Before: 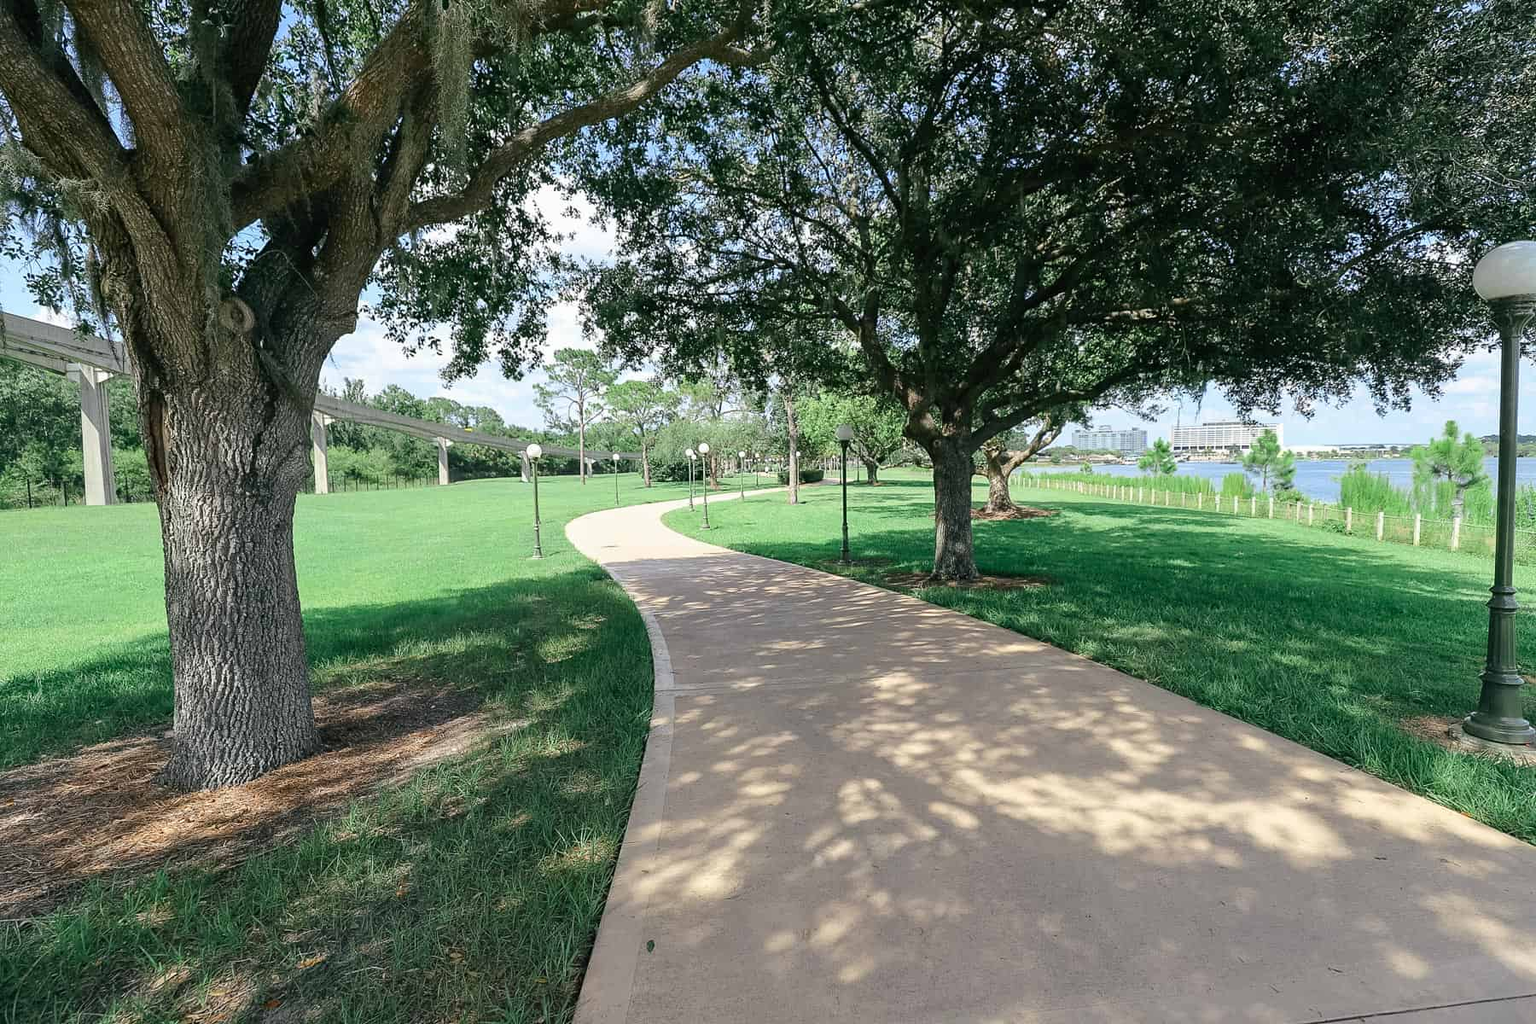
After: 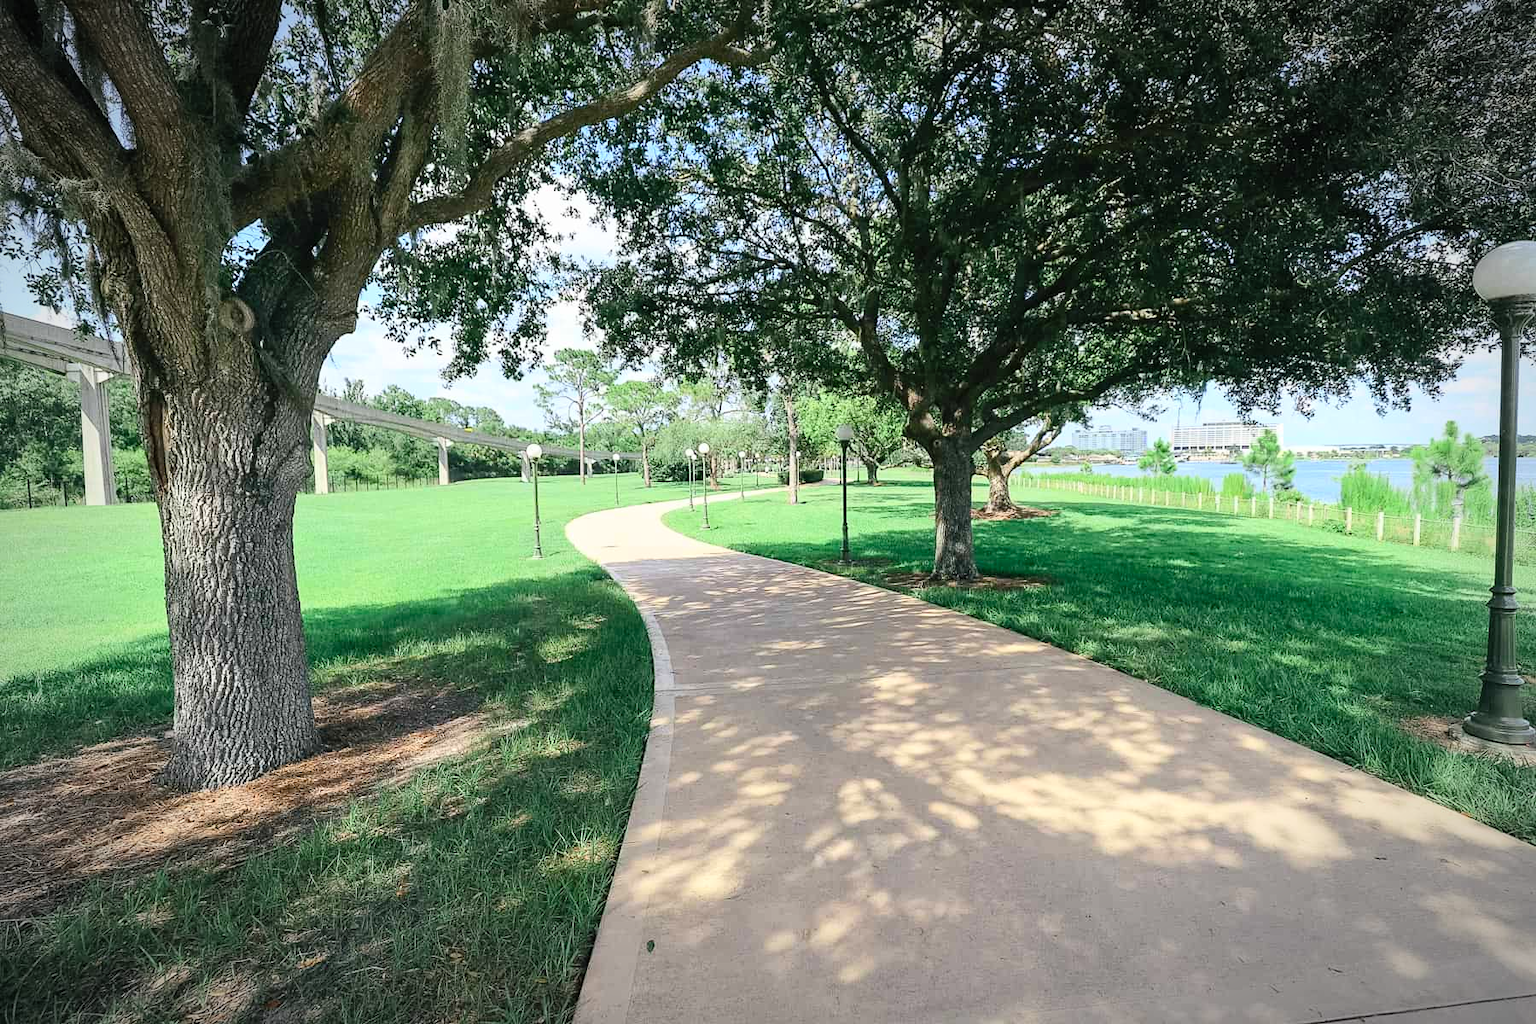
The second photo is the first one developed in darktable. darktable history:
vignetting: automatic ratio true
contrast brightness saturation: contrast 0.2, brightness 0.16, saturation 0.22
